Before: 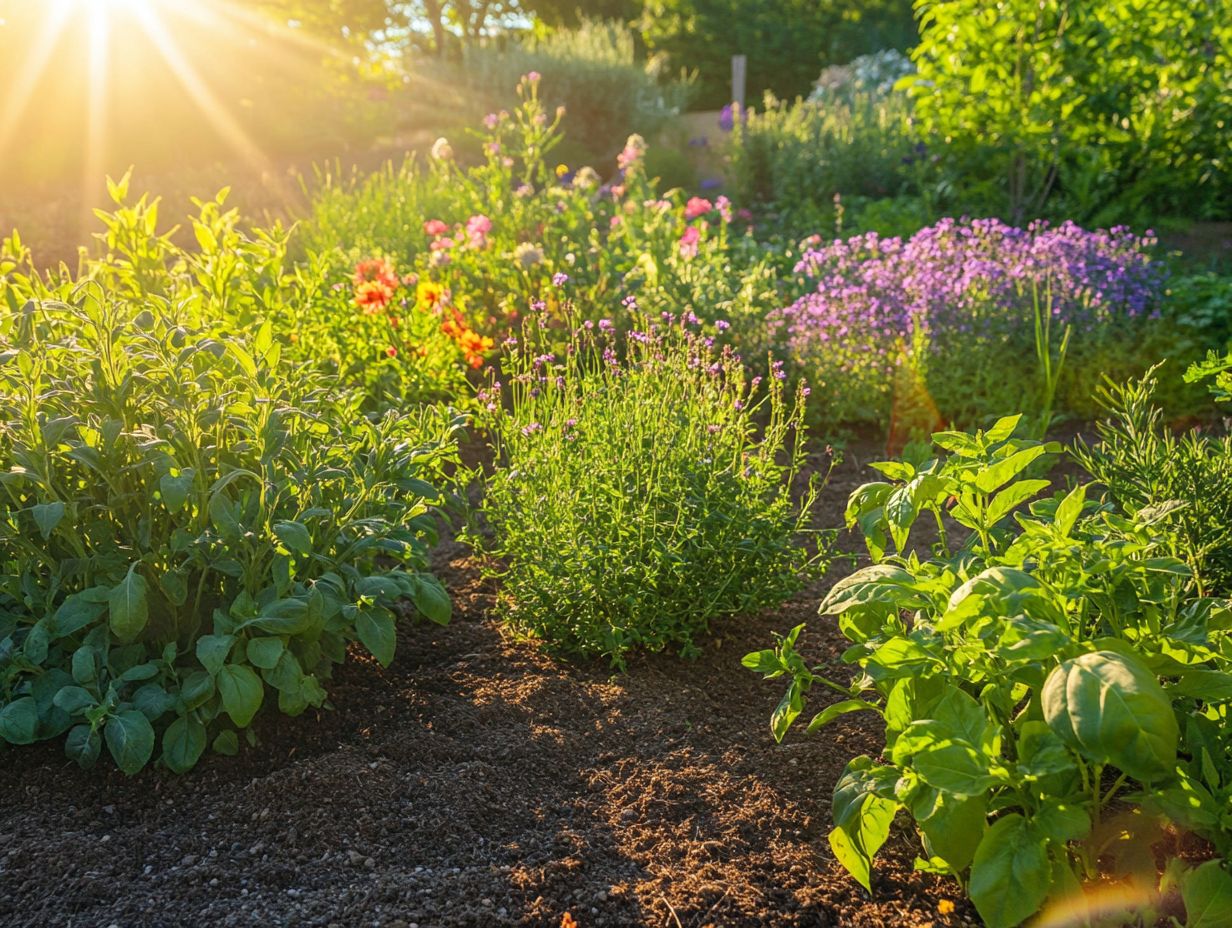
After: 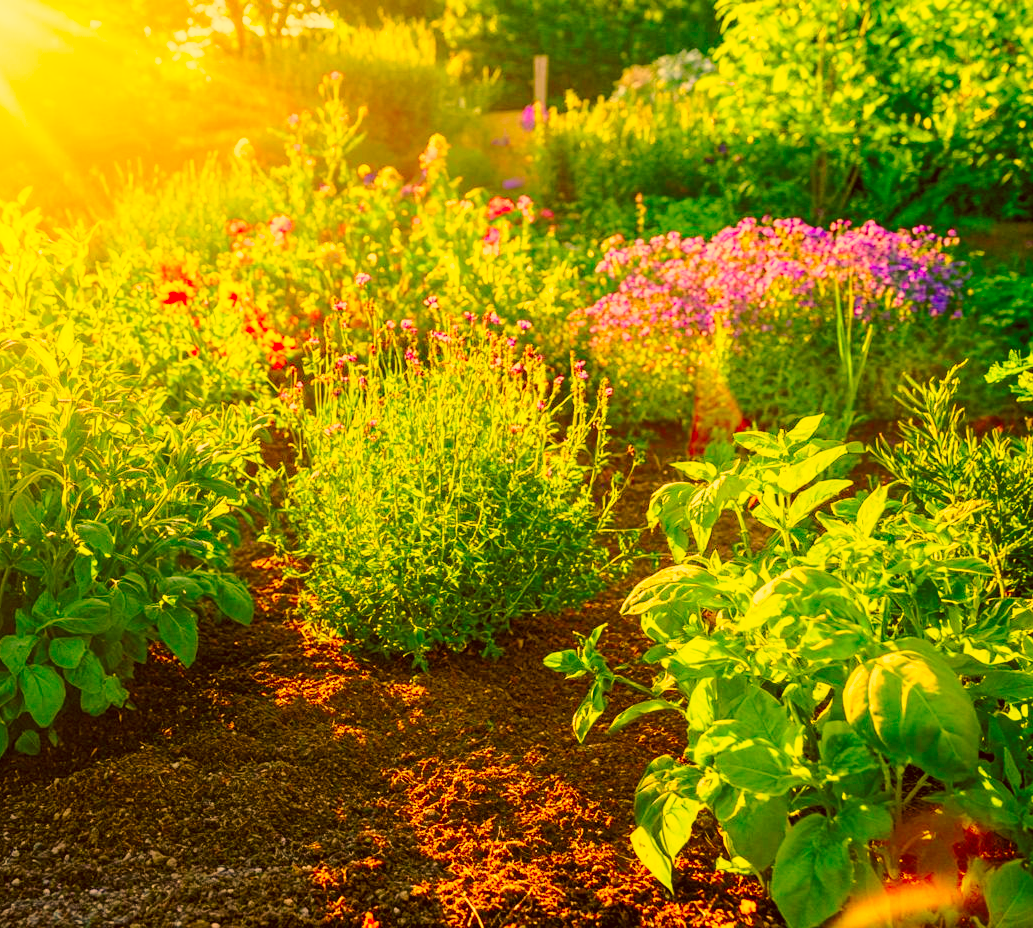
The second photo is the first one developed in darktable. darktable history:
crop: left 16.114%
color correction: highlights a* 11.14, highlights b* 30.64, shadows a* 2.85, shadows b* 18.06, saturation 1.74
base curve: curves: ch0 [(0, 0) (0.028, 0.03) (0.121, 0.232) (0.46, 0.748) (0.859, 0.968) (1, 1)], preserve colors none
tone equalizer: -8 EV -1.87 EV, -7 EV -1.14 EV, -6 EV -1.62 EV
